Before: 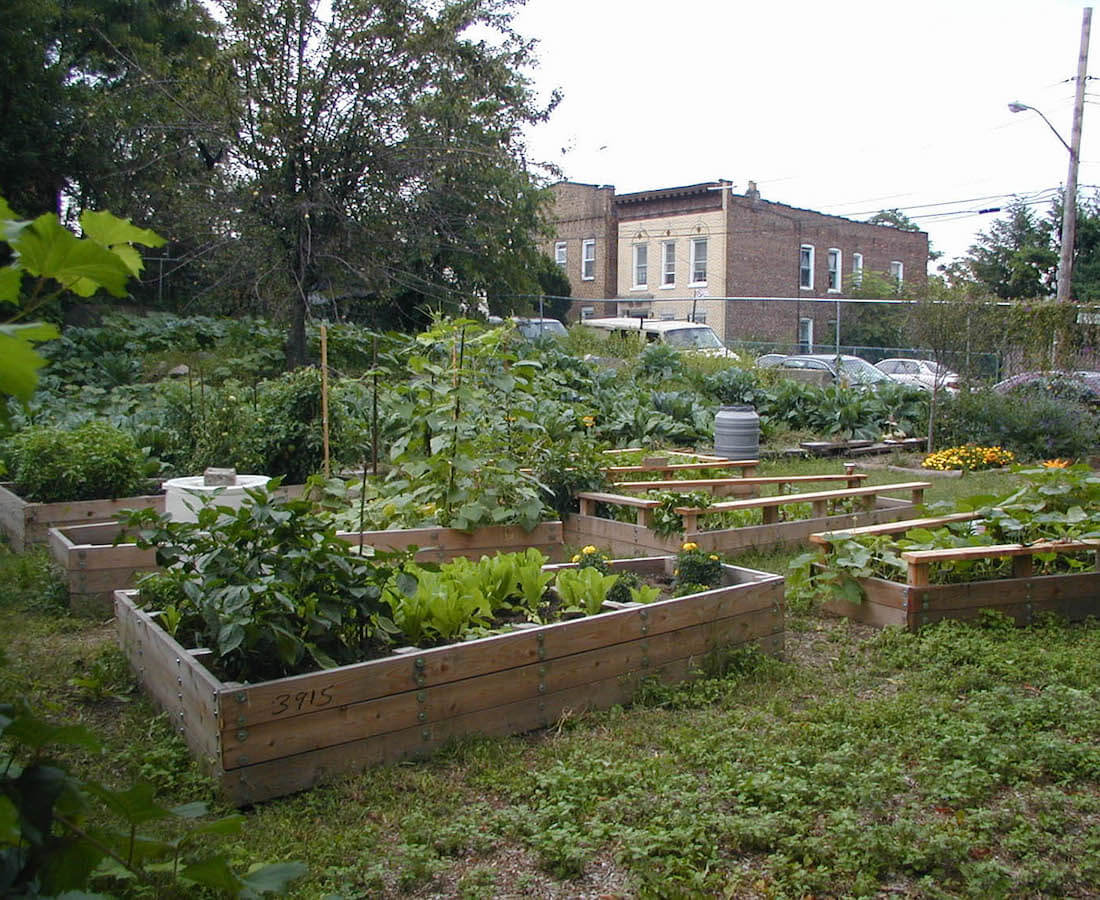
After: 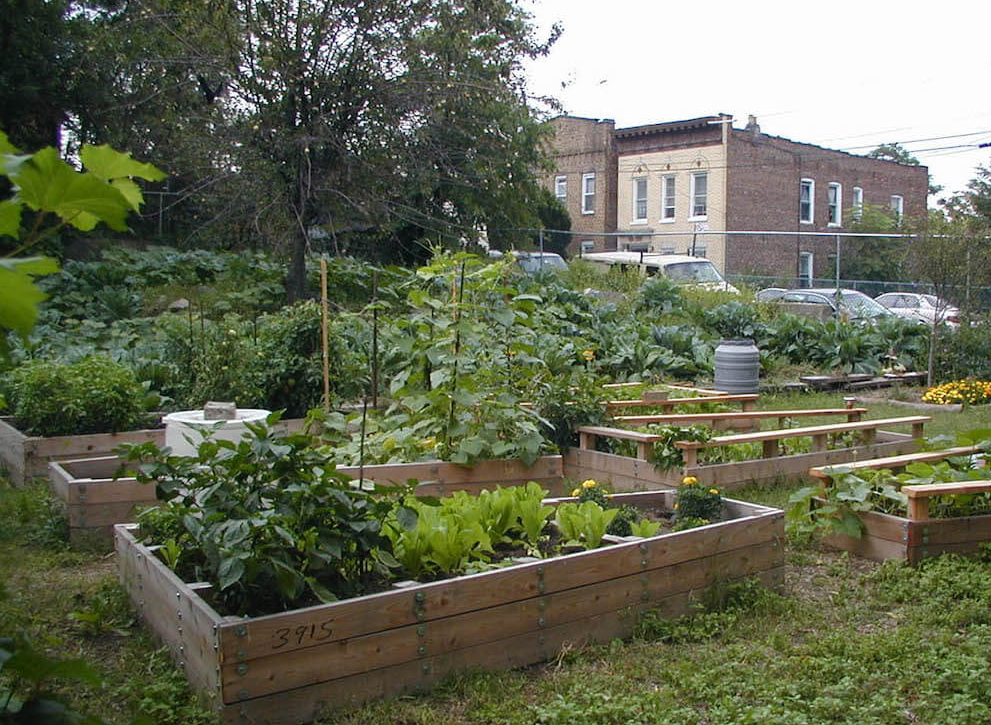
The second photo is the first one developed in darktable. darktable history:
crop: top 7.391%, right 9.844%, bottom 11.96%
